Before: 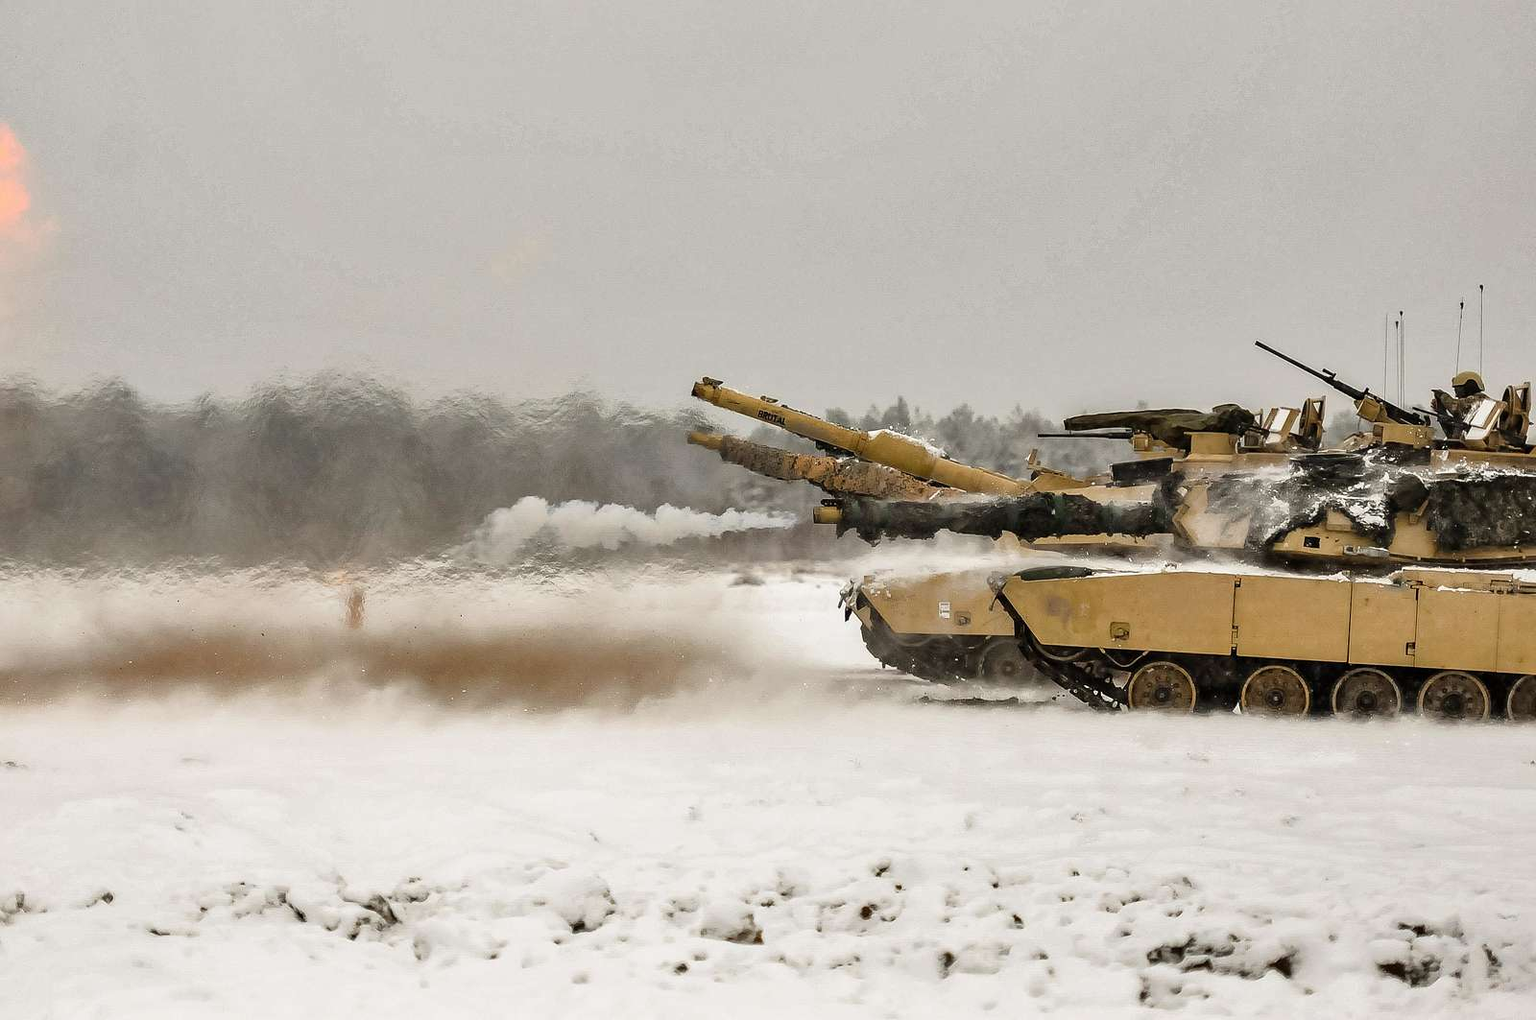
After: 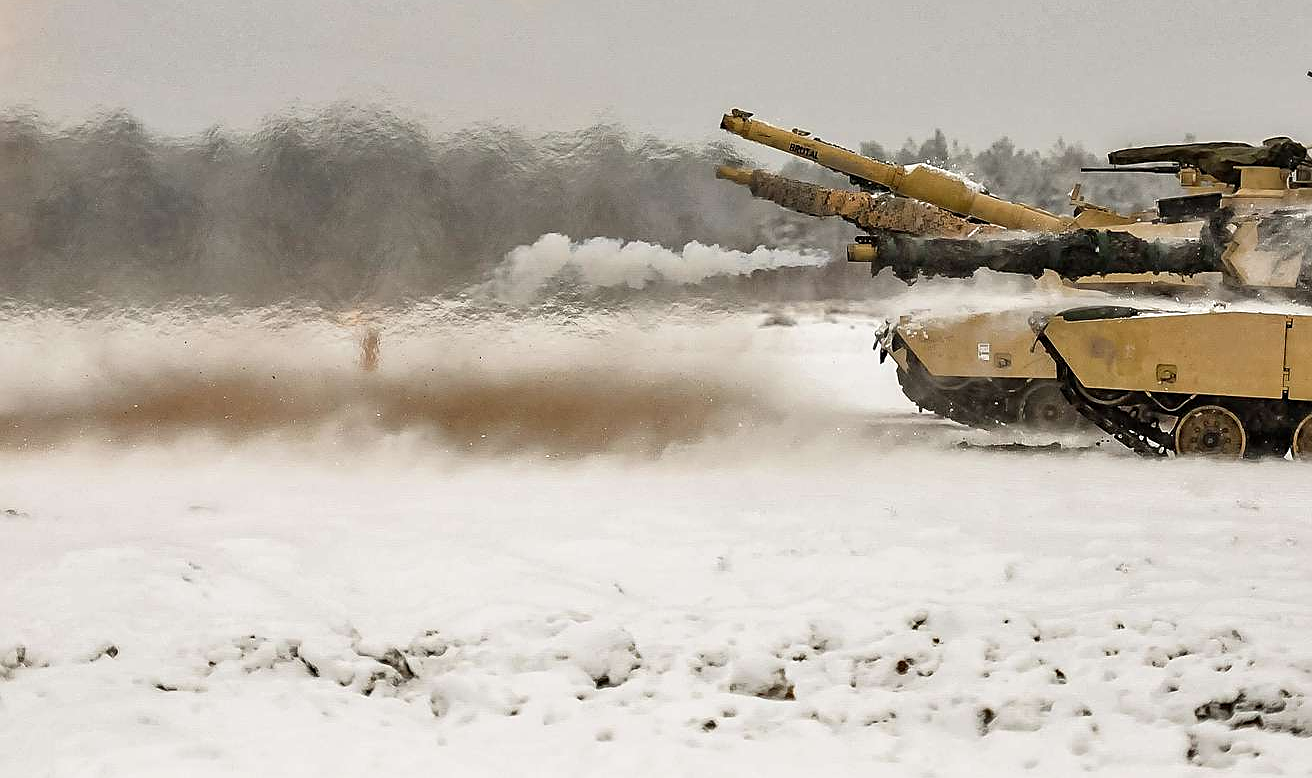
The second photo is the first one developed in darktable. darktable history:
crop: top 26.808%, right 17.956%
sharpen: on, module defaults
